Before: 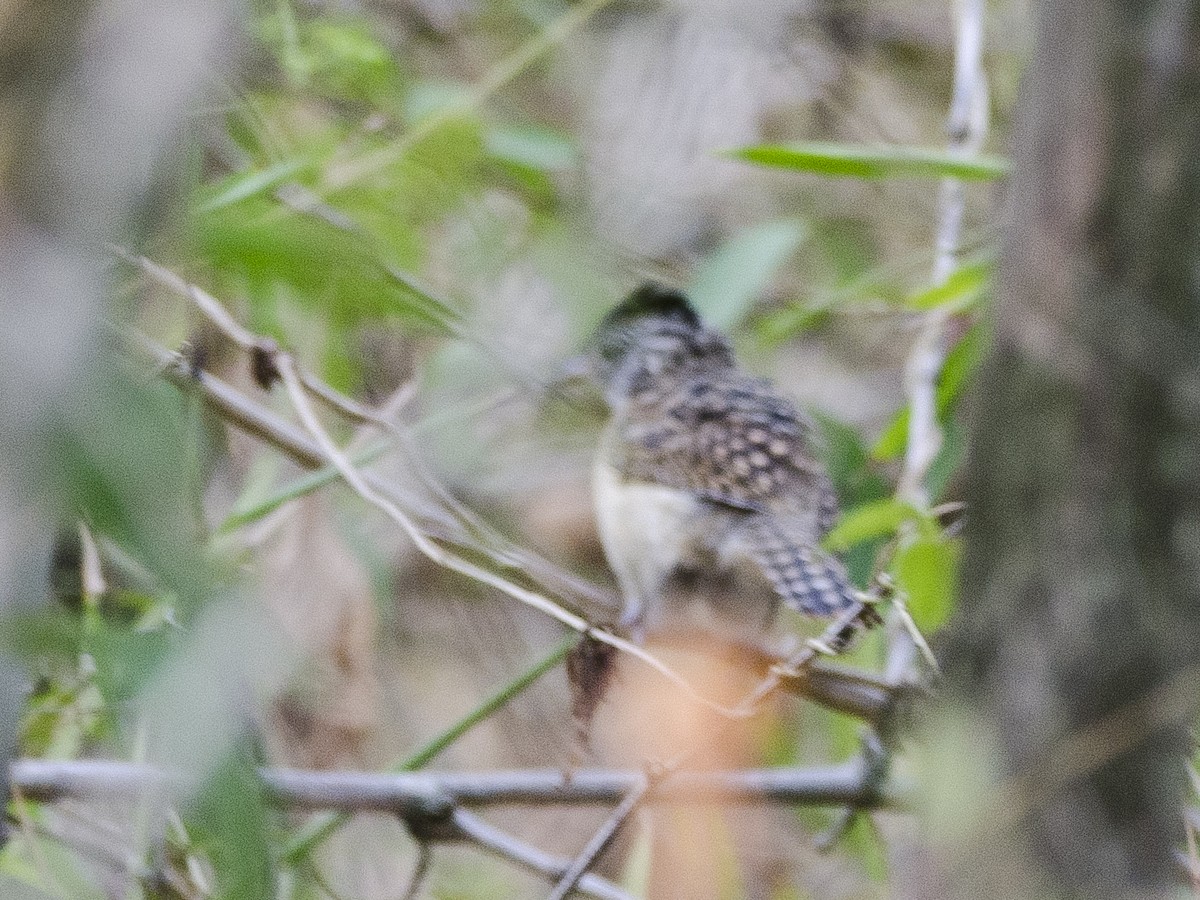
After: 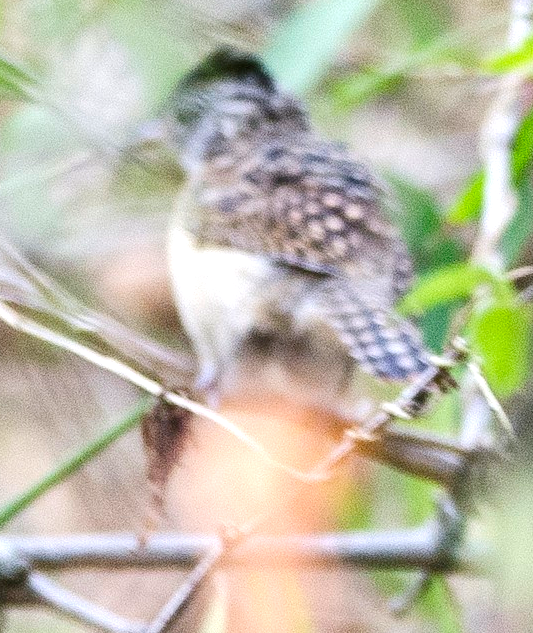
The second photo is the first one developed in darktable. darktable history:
exposure: black level correction 0, exposure 0.7 EV, compensate exposure bias true, compensate highlight preservation false
crop: left 35.432%, top 26.233%, right 20.145%, bottom 3.432%
